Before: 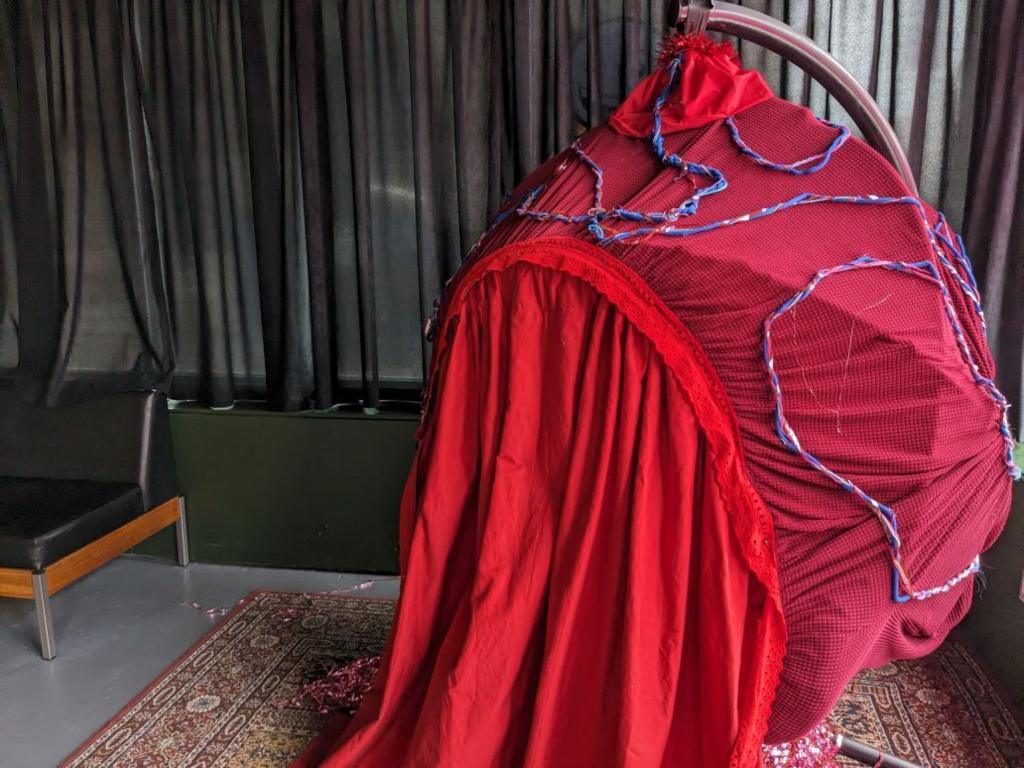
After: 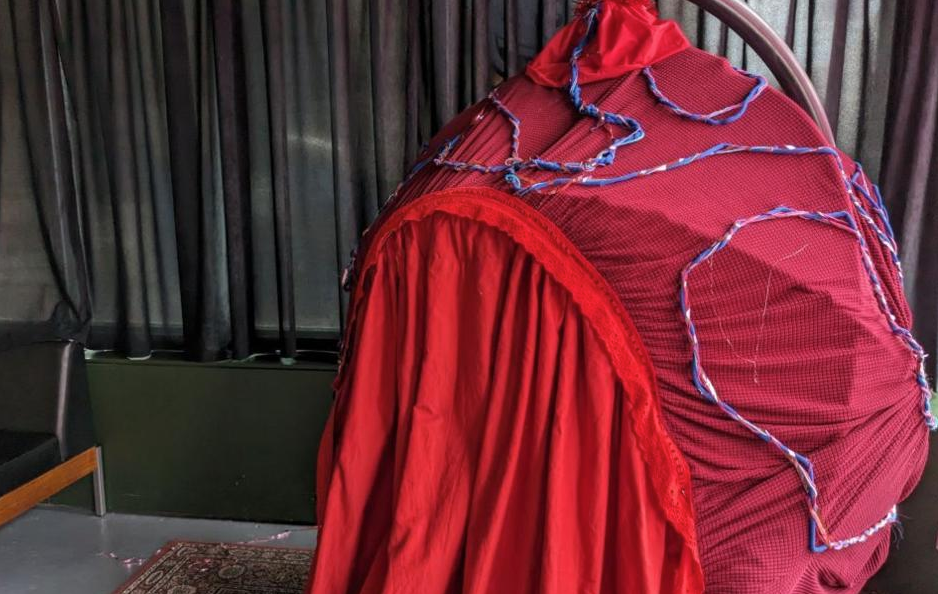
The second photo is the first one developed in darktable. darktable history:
contrast brightness saturation: saturation -0.05
color balance rgb: global vibrance 10%
crop: left 8.155%, top 6.611%, bottom 15.385%
